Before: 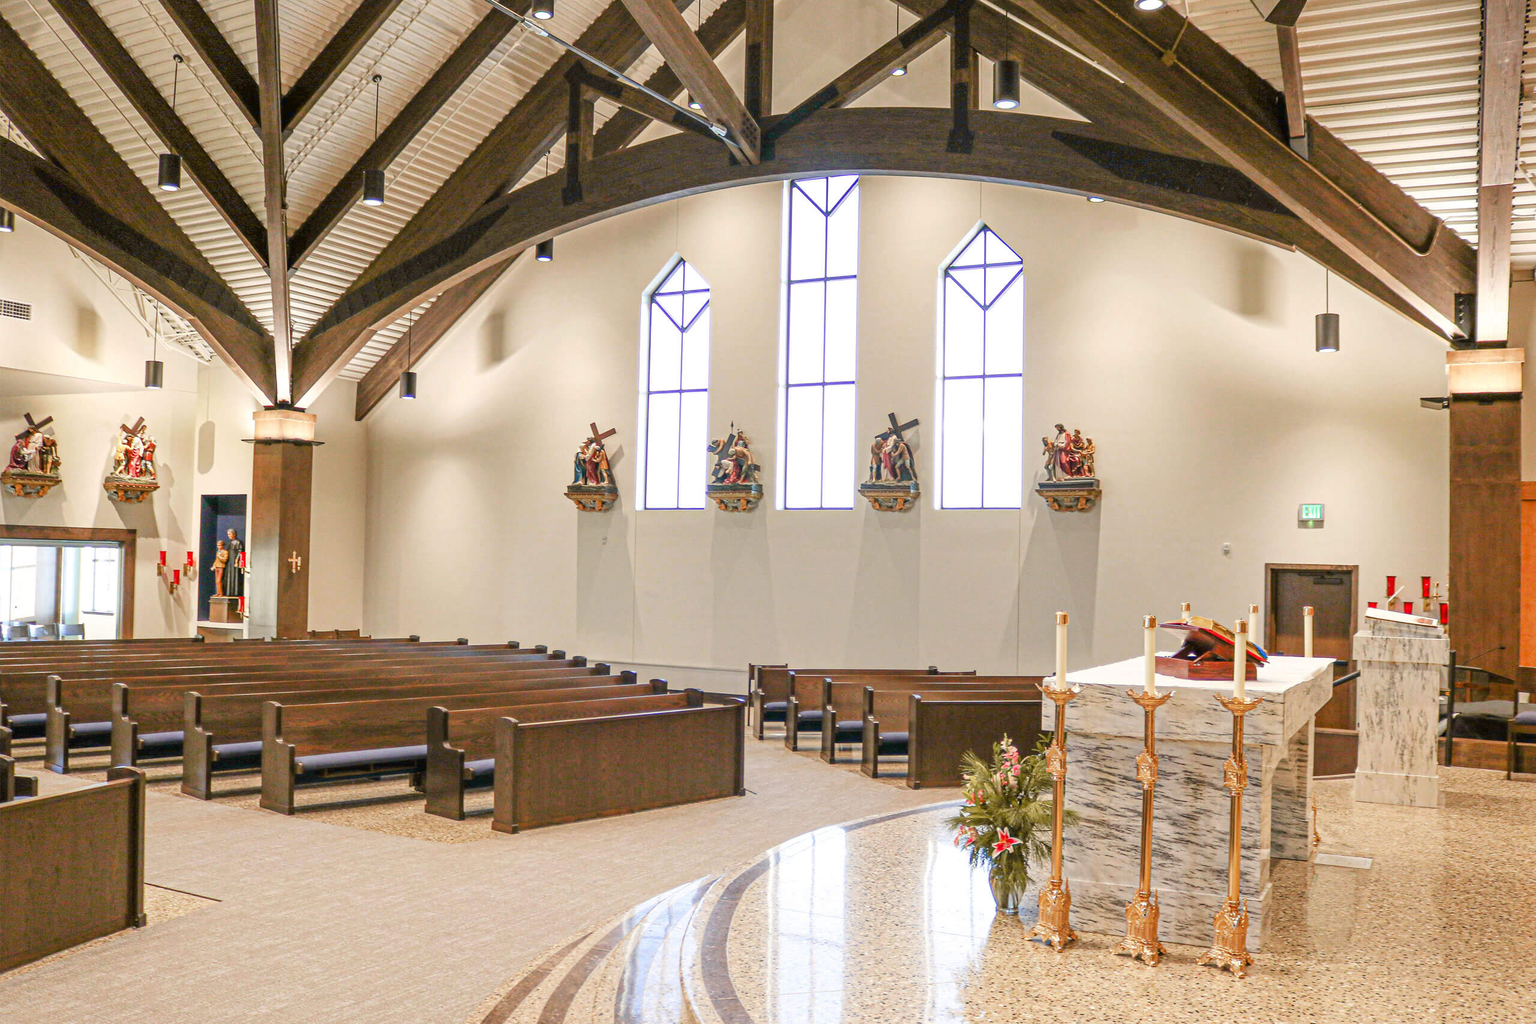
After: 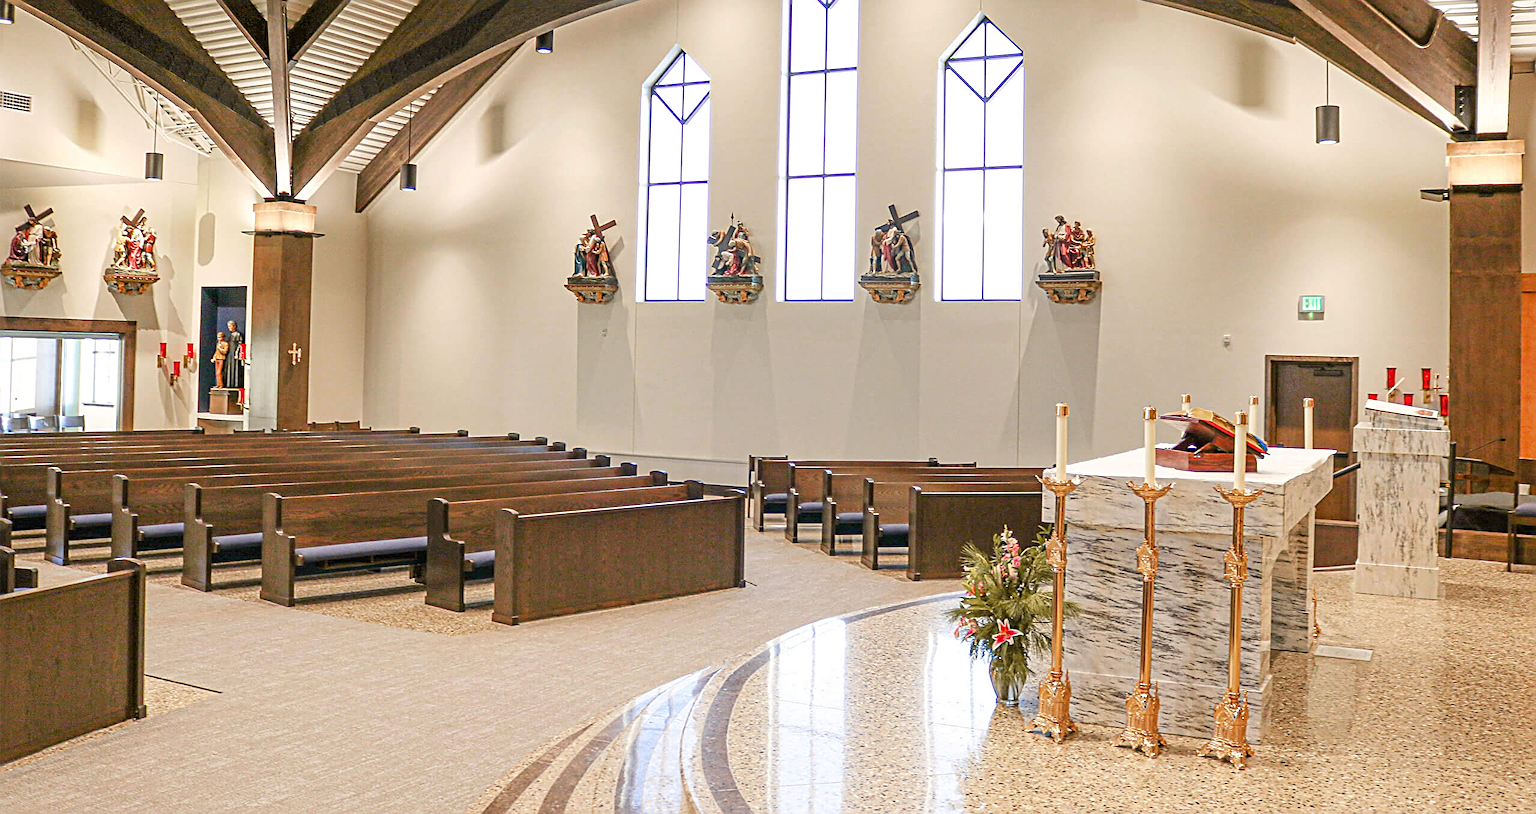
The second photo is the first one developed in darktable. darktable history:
crop and rotate: top 20.341%
sharpen: radius 2.687, amount 0.655
